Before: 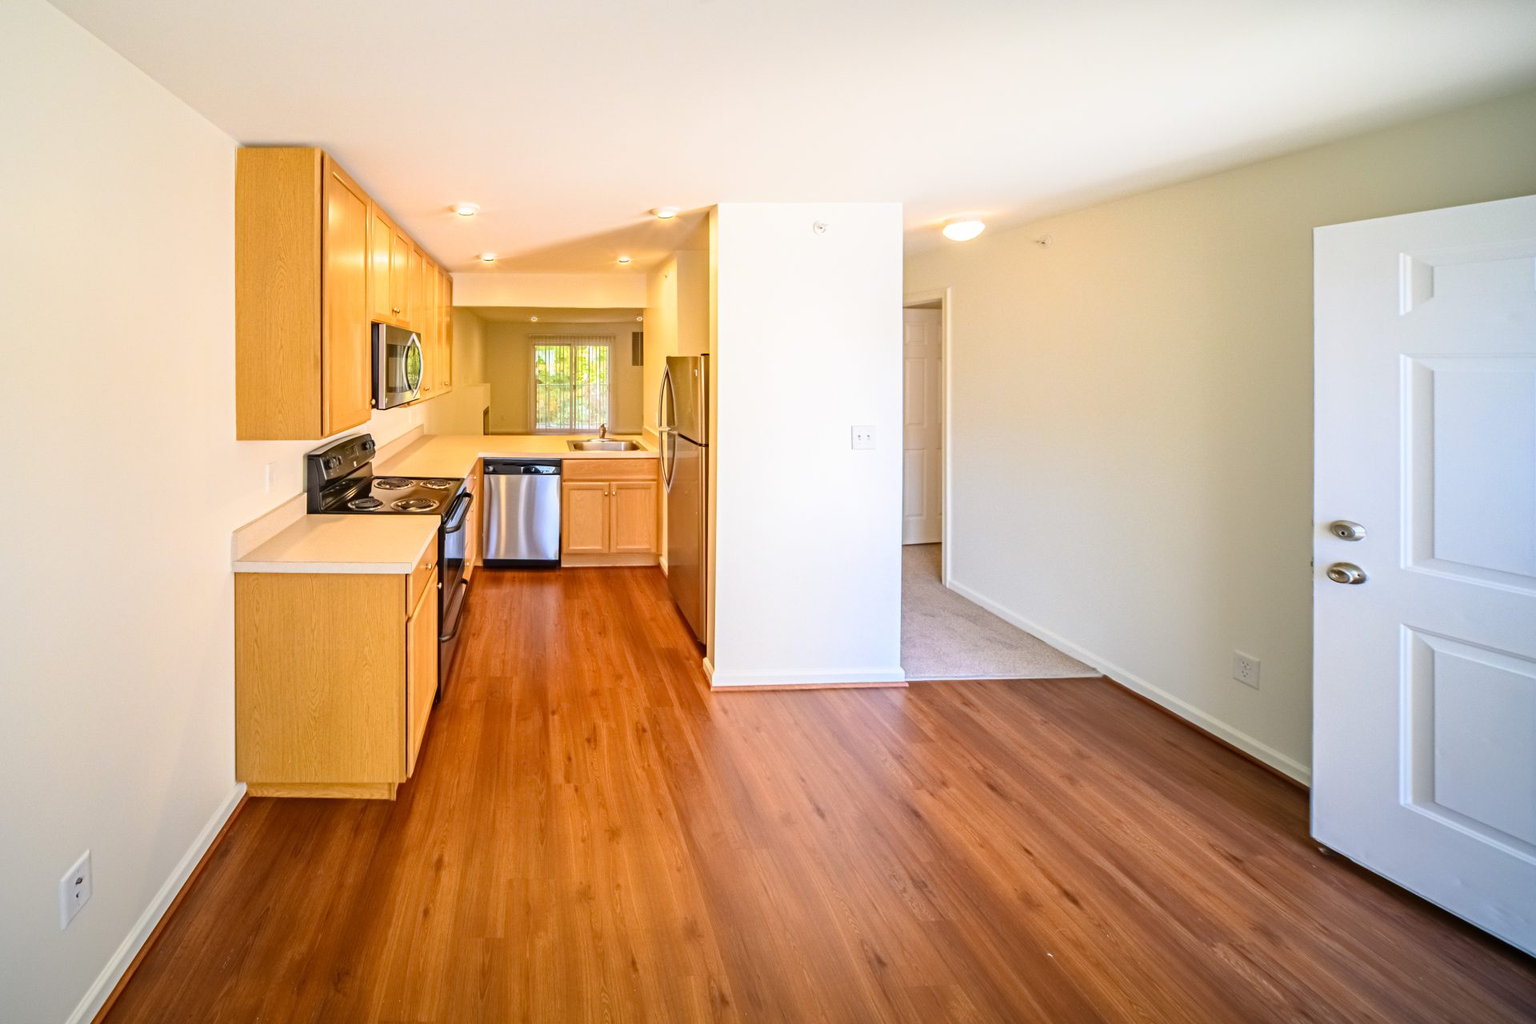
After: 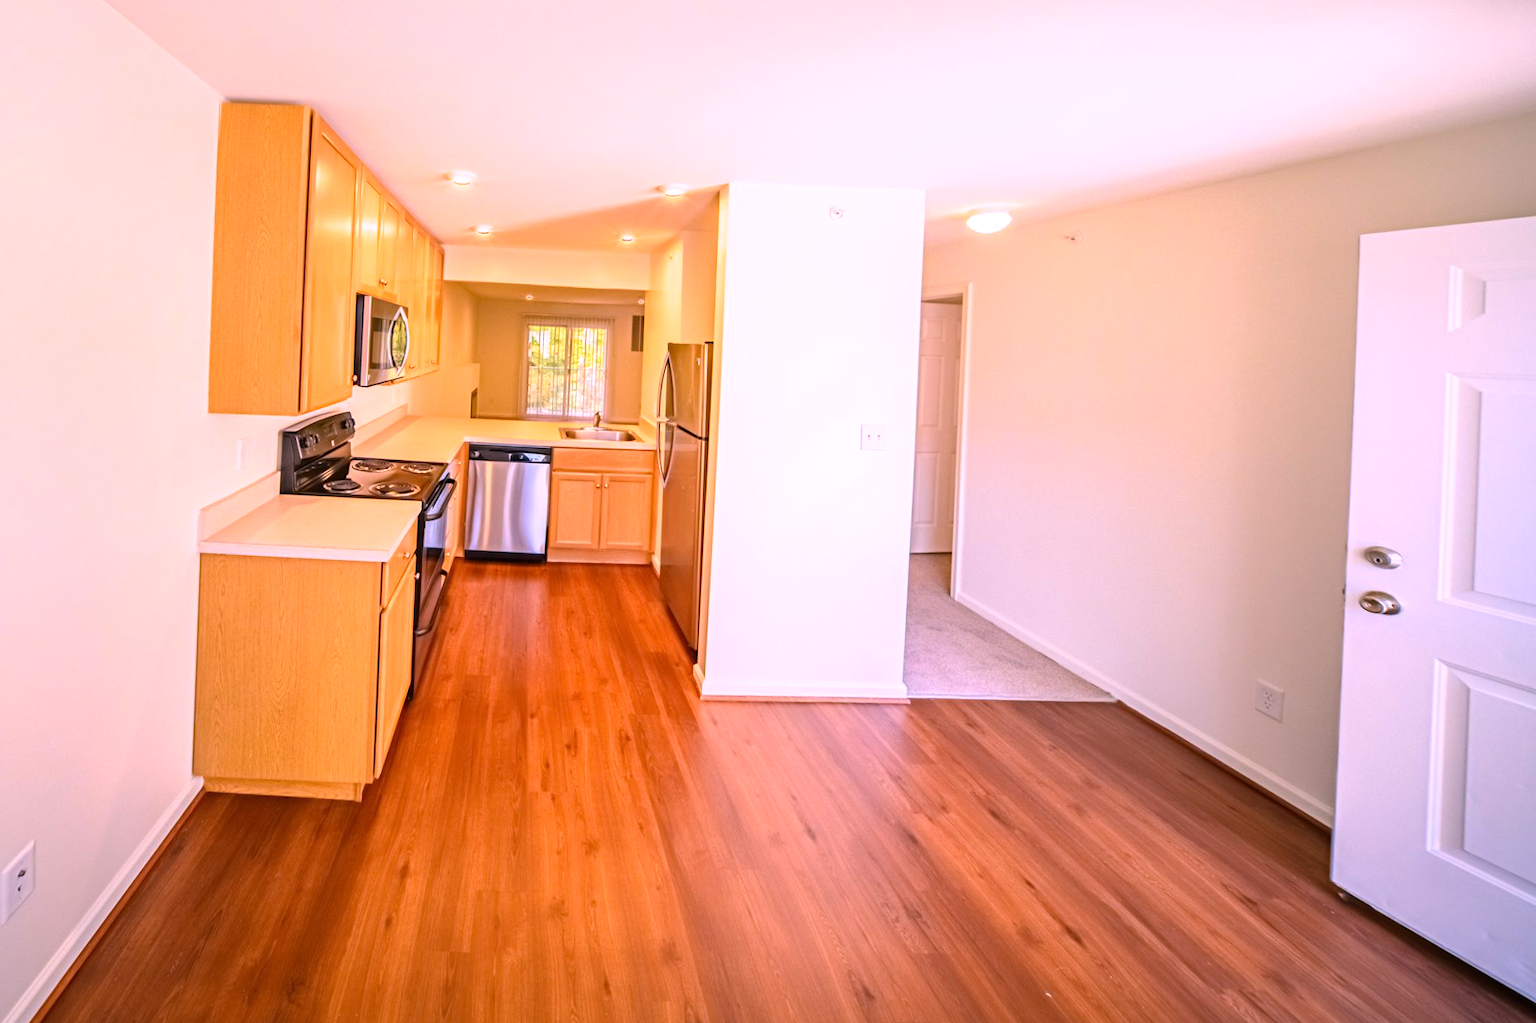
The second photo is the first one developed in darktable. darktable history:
crop and rotate: angle -2.38°
white balance: red 1.188, blue 1.11
